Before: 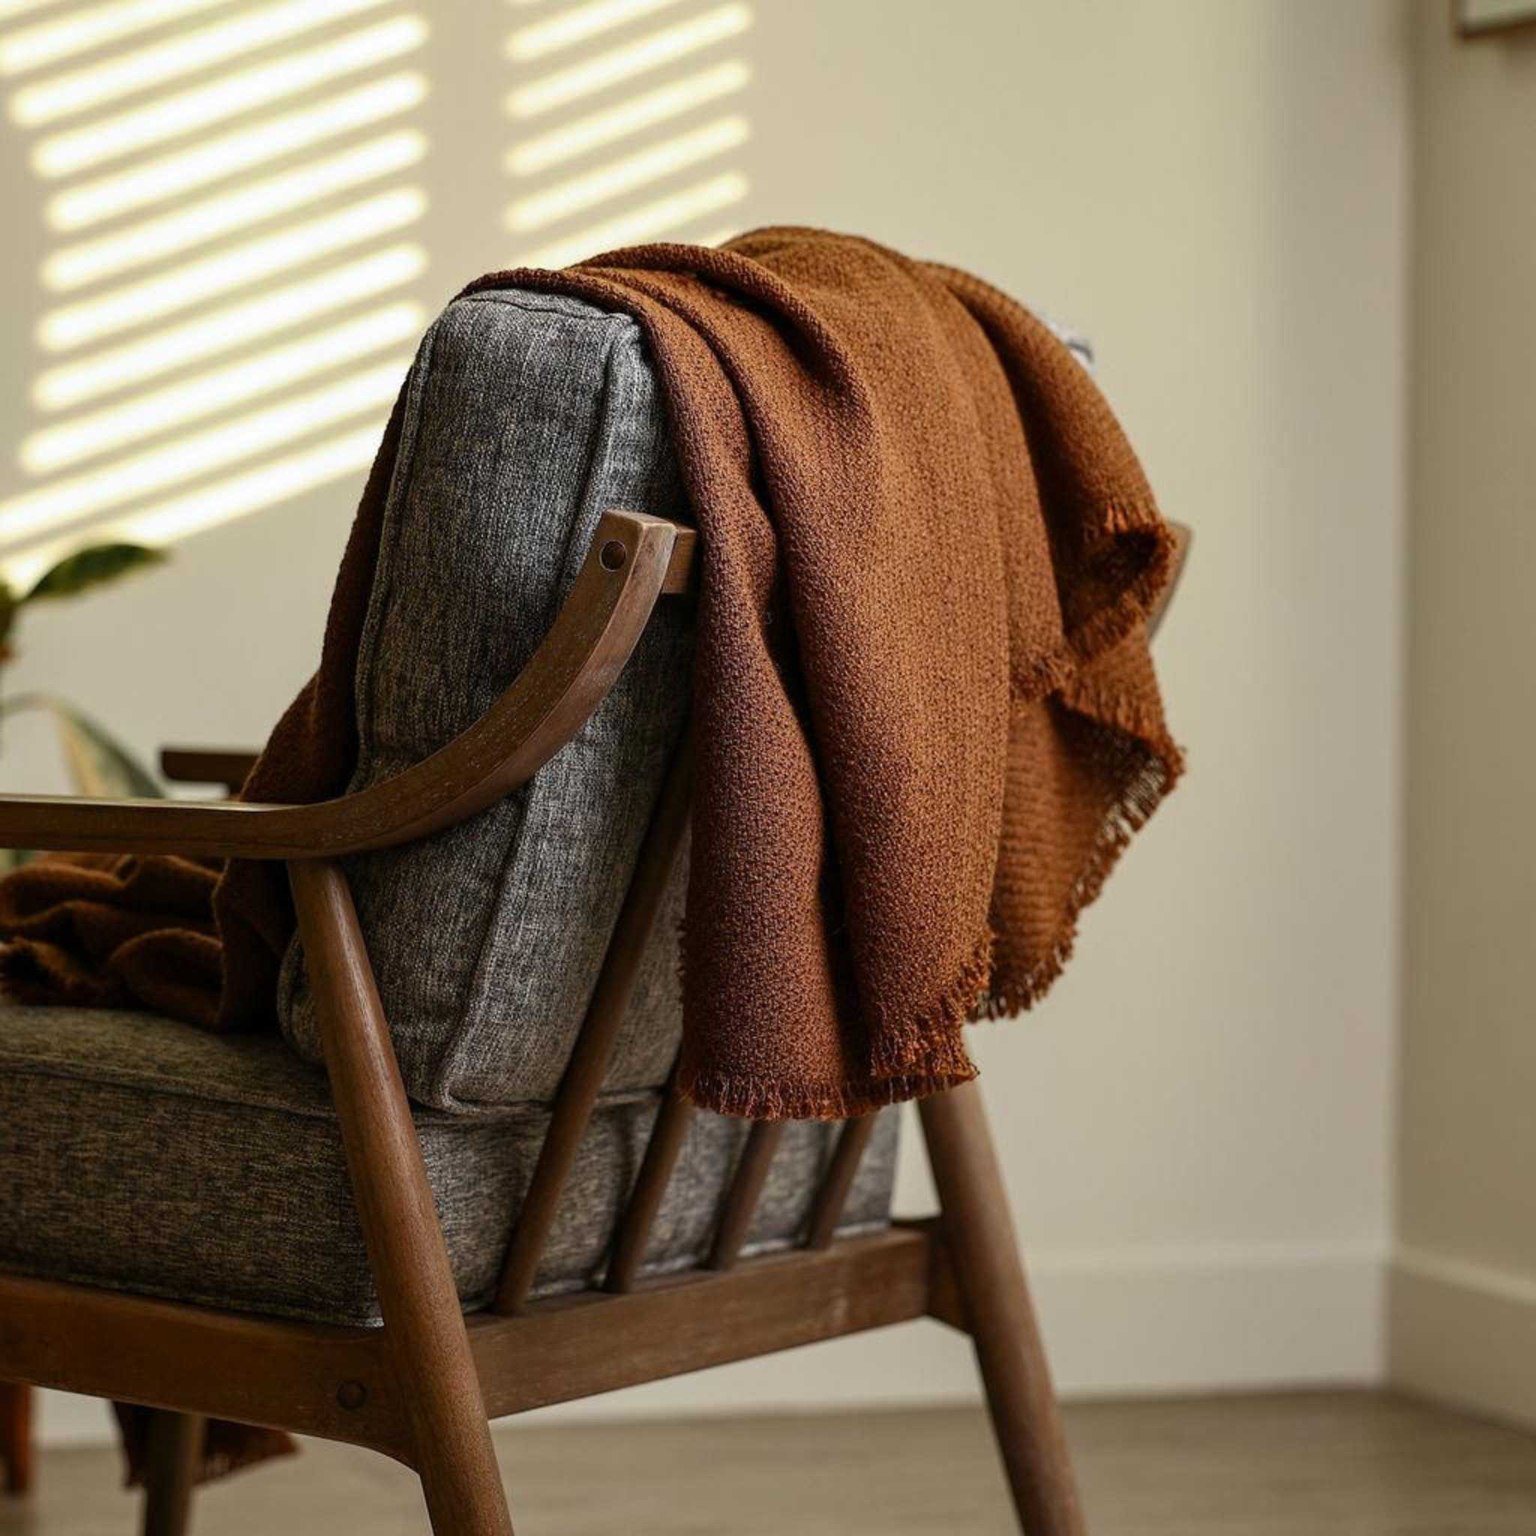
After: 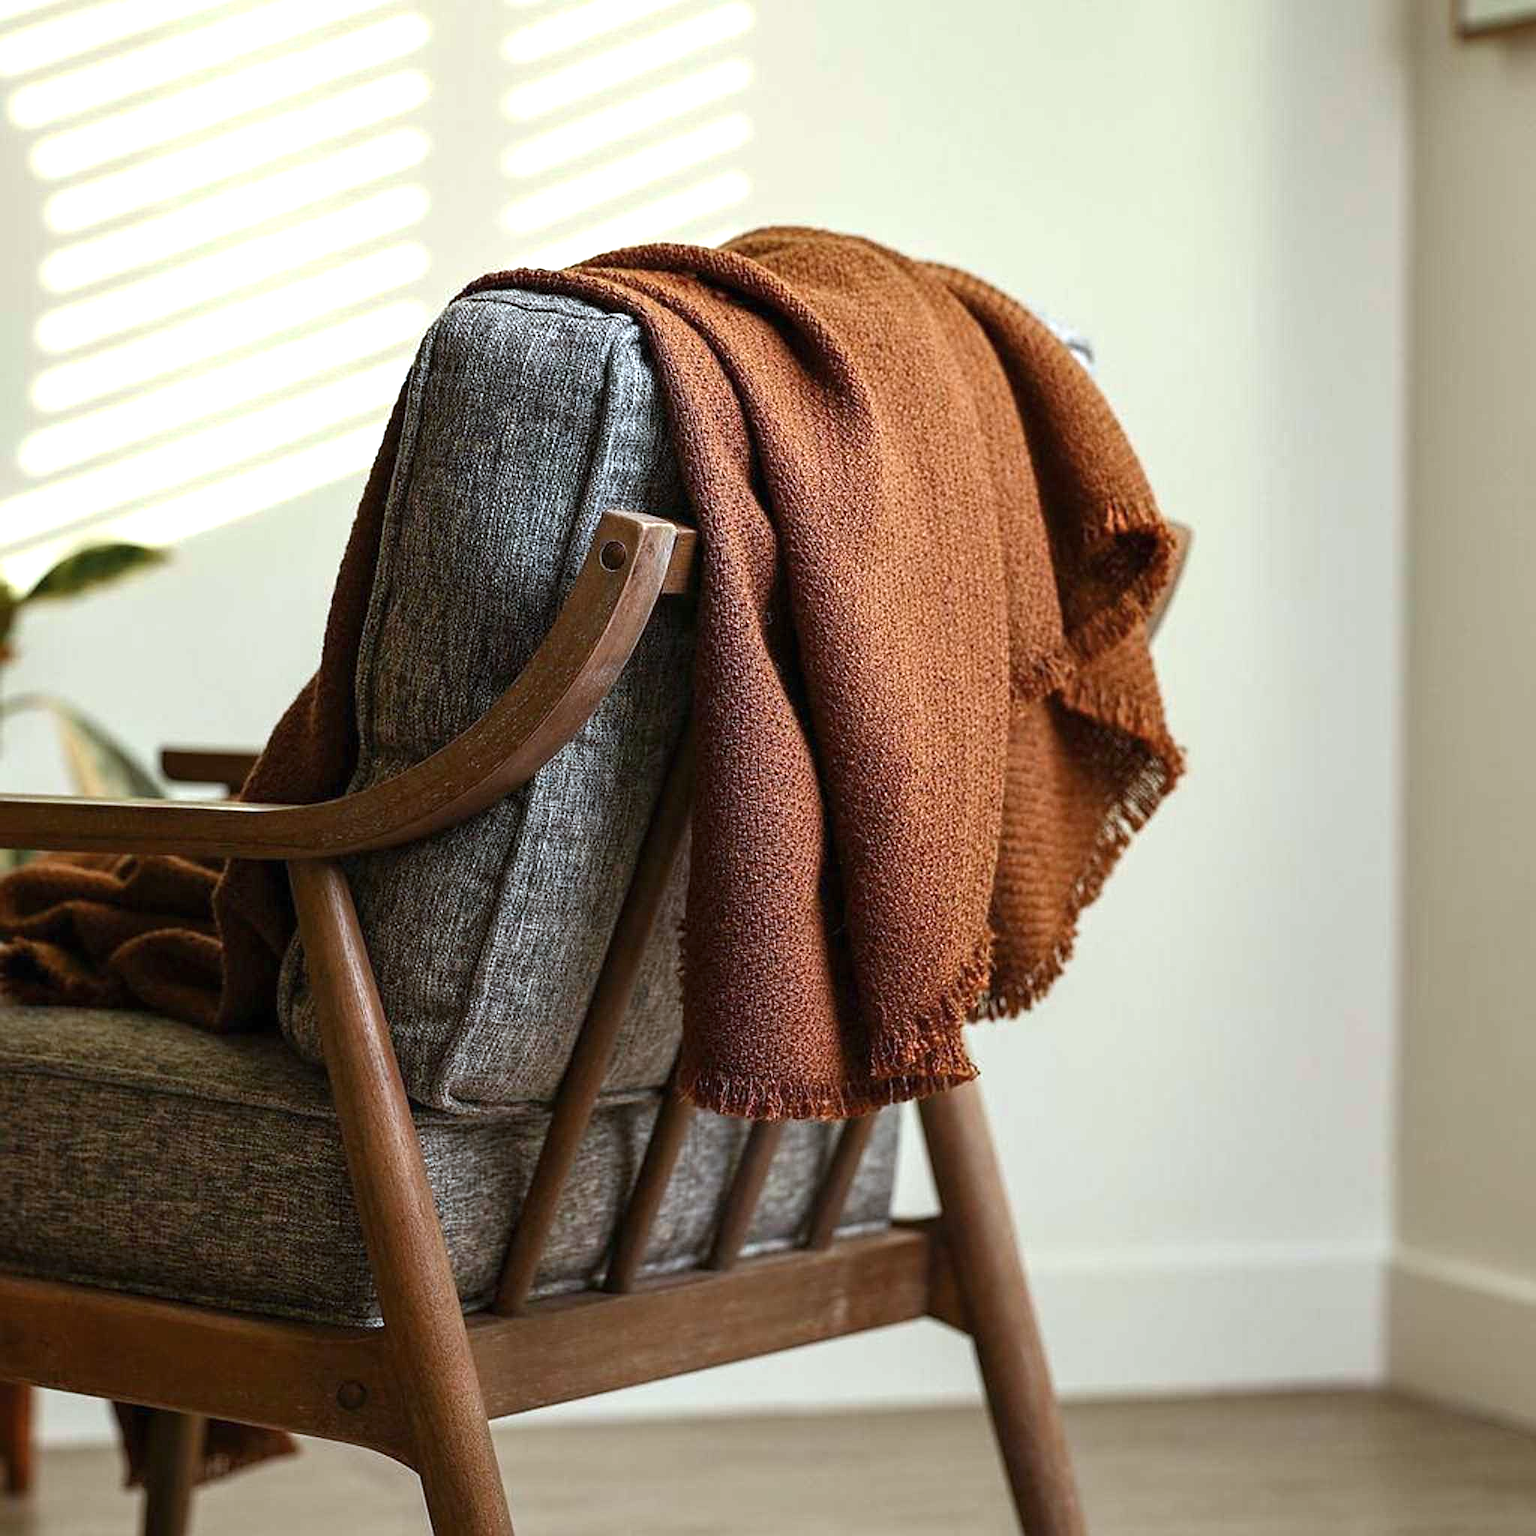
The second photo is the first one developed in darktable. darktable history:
color correction: highlights a* -4.18, highlights b* -10.81
sharpen: on, module defaults
exposure: black level correction 0, exposure 0.7 EV, compensate exposure bias true, compensate highlight preservation false
